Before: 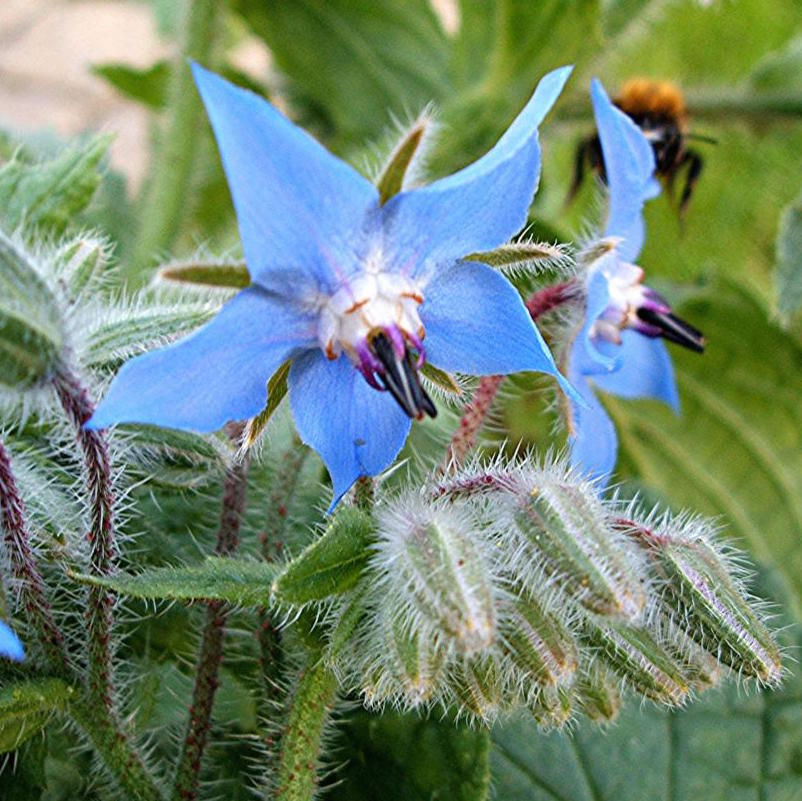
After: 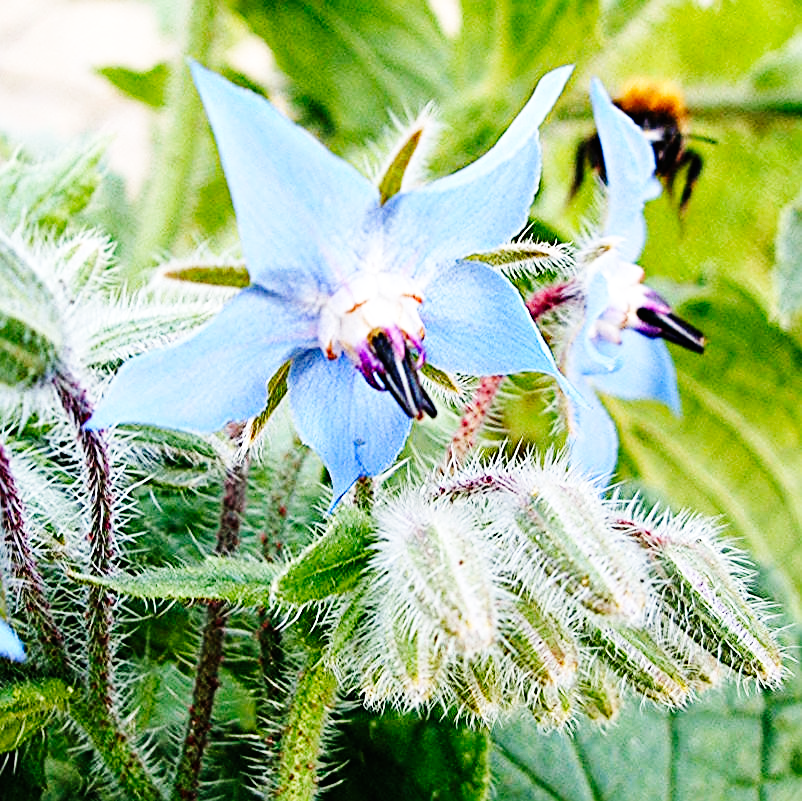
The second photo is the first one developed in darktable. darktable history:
base curve: curves: ch0 [(0, 0) (0, 0) (0.002, 0.001) (0.008, 0.003) (0.019, 0.011) (0.037, 0.037) (0.064, 0.11) (0.102, 0.232) (0.152, 0.379) (0.216, 0.524) (0.296, 0.665) (0.394, 0.789) (0.512, 0.881) (0.651, 0.945) (0.813, 0.986) (1, 1)], preserve colors none
contrast brightness saturation: saturation -0.05
sharpen: on, module defaults
